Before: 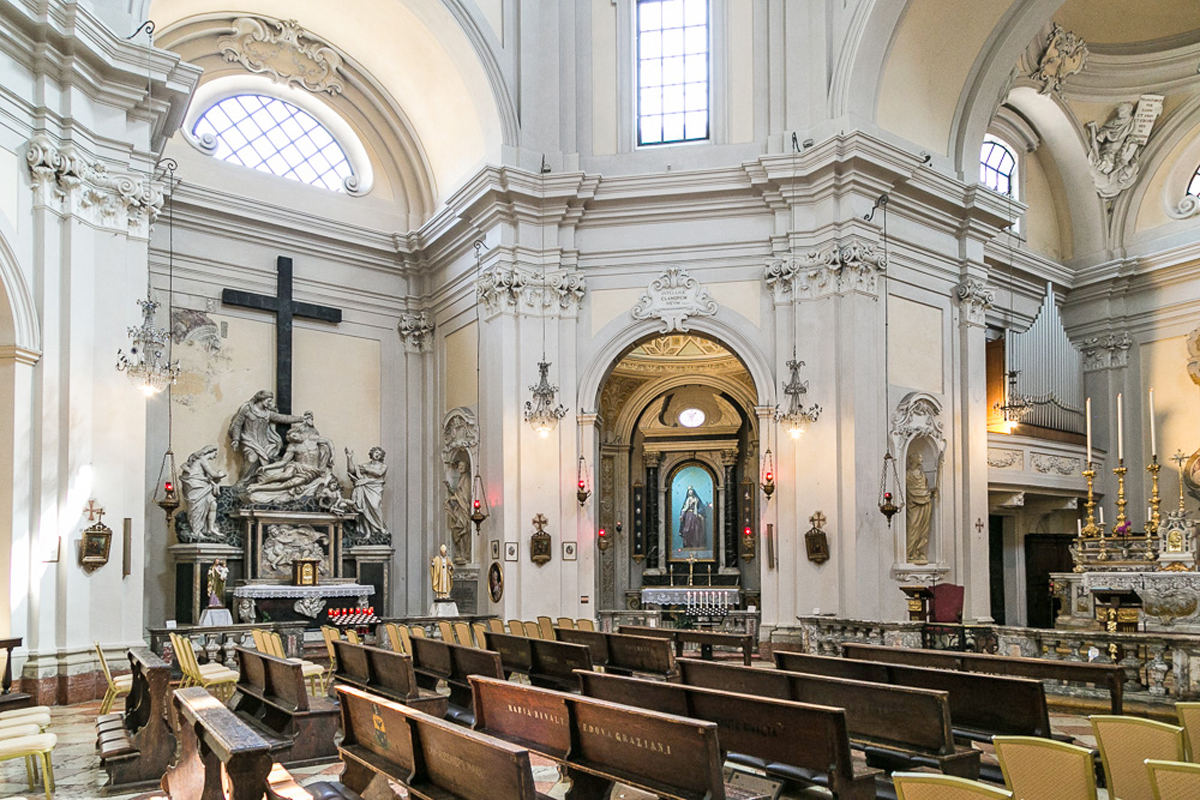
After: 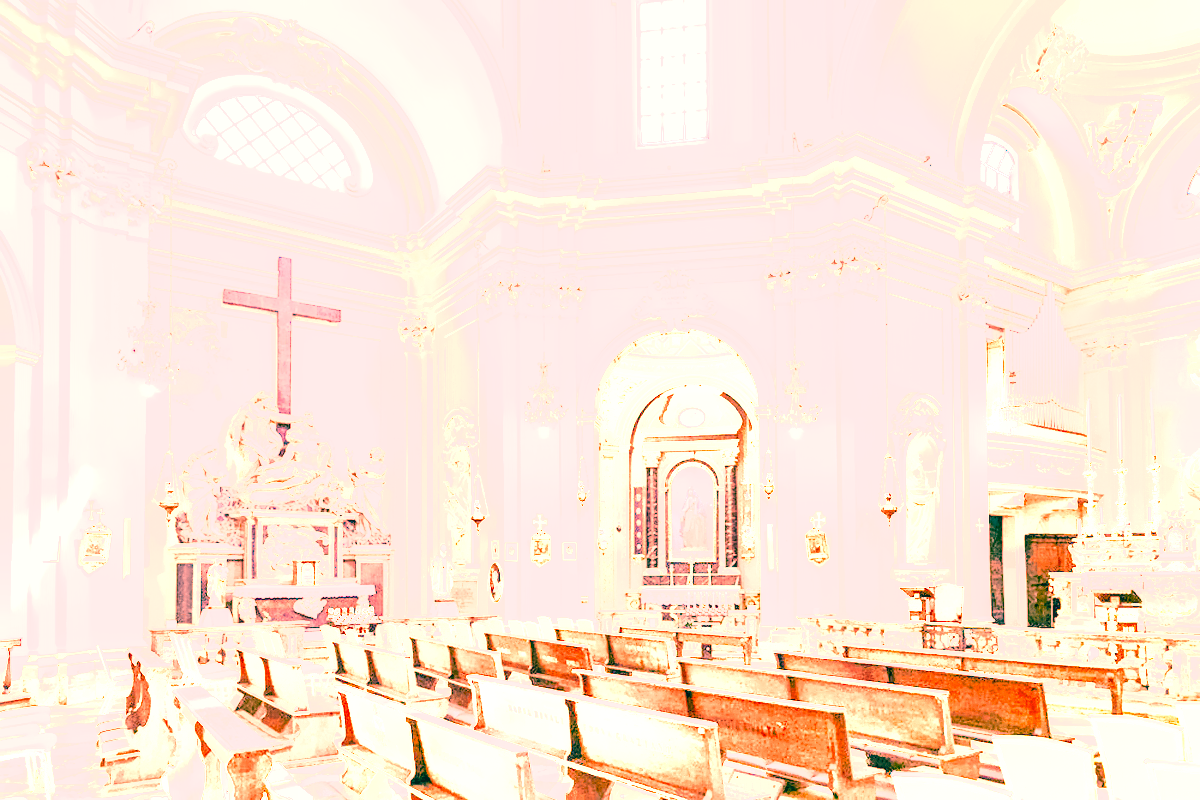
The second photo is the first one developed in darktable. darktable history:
white balance: red 2.229, blue 1.46
highlight reconstruction: method reconstruct color, iterations 1, diameter of reconstruction 64 px
raw chromatic aberrations: on, module defaults
hot pixels: on, module defaults
denoise (profiled): preserve shadows 1.11, scattering 0.121, a [-1, 0, 0], b [0, 0, 0], compensate highlight preservation false
exposure: black level correction 0.001, exposure 0.5 EV, compensate exposure bias true, compensate highlight preservation false
tone equalizer: on, module defaults
color calibration: x 0.37, y 0.382, temperature 4313.32 K
color balance: lift [1.005, 0.99, 1.007, 1.01], gamma [1, 0.979, 1.011, 1.021], gain [0.923, 1.098, 1.025, 0.902], input saturation 90.45%, contrast 7.73%, output saturation 105.91%
color balance rgb: linear chroma grading › global chroma 20%, perceptual saturation grading › global saturation 65%, perceptual saturation grading › highlights 50%, perceptual saturation grading › shadows 30%, perceptual brilliance grading › global brilliance 12%, perceptual brilliance grading › highlights 15%, global vibrance 20%
base curve: curves: ch0 [(0, 0) (0.028, 0.03) (0.121, 0.232) (0.46, 0.748) (0.859, 0.968) (1, 1)]
filmic rgb: black relative exposure -7.75 EV, white relative exposure 4.4 EV, threshold 3 EV, target black luminance 0%, hardness 3.76, latitude 50.51%, contrast 1.074, highlights saturation mix 10%, shadows ↔ highlights balance -0.22%, color science v4 (2020), enable highlight reconstruction true
tone curve: curves: ch0 [(0, 0.081) (0.483, 0.453) (0.881, 0.992)]
levels: levels [0.026, 0.507, 0.987]
shadows and highlights: shadows 37.27, highlights -28.18, soften with gaussian
local contrast: on, module defaults
local contrast #1: highlights 19%, detail 186%
color correction: highlights a* 17.88, highlights b* 18.79
color zones: curves: ch0 [(0.018, 0.548) (0.197, 0.654) (0.425, 0.447) (0.605, 0.658) (0.732, 0.579)]; ch1 [(0.105, 0.531) (0.224, 0.531) (0.386, 0.39) (0.618, 0.456) (0.732, 0.456) (0.956, 0.421)]; ch2 [(0.039, 0.583) (0.215, 0.465) (0.399, 0.544) (0.465, 0.548) (0.614, 0.447) (0.724, 0.43) (0.882, 0.623) (0.956, 0.632)]
